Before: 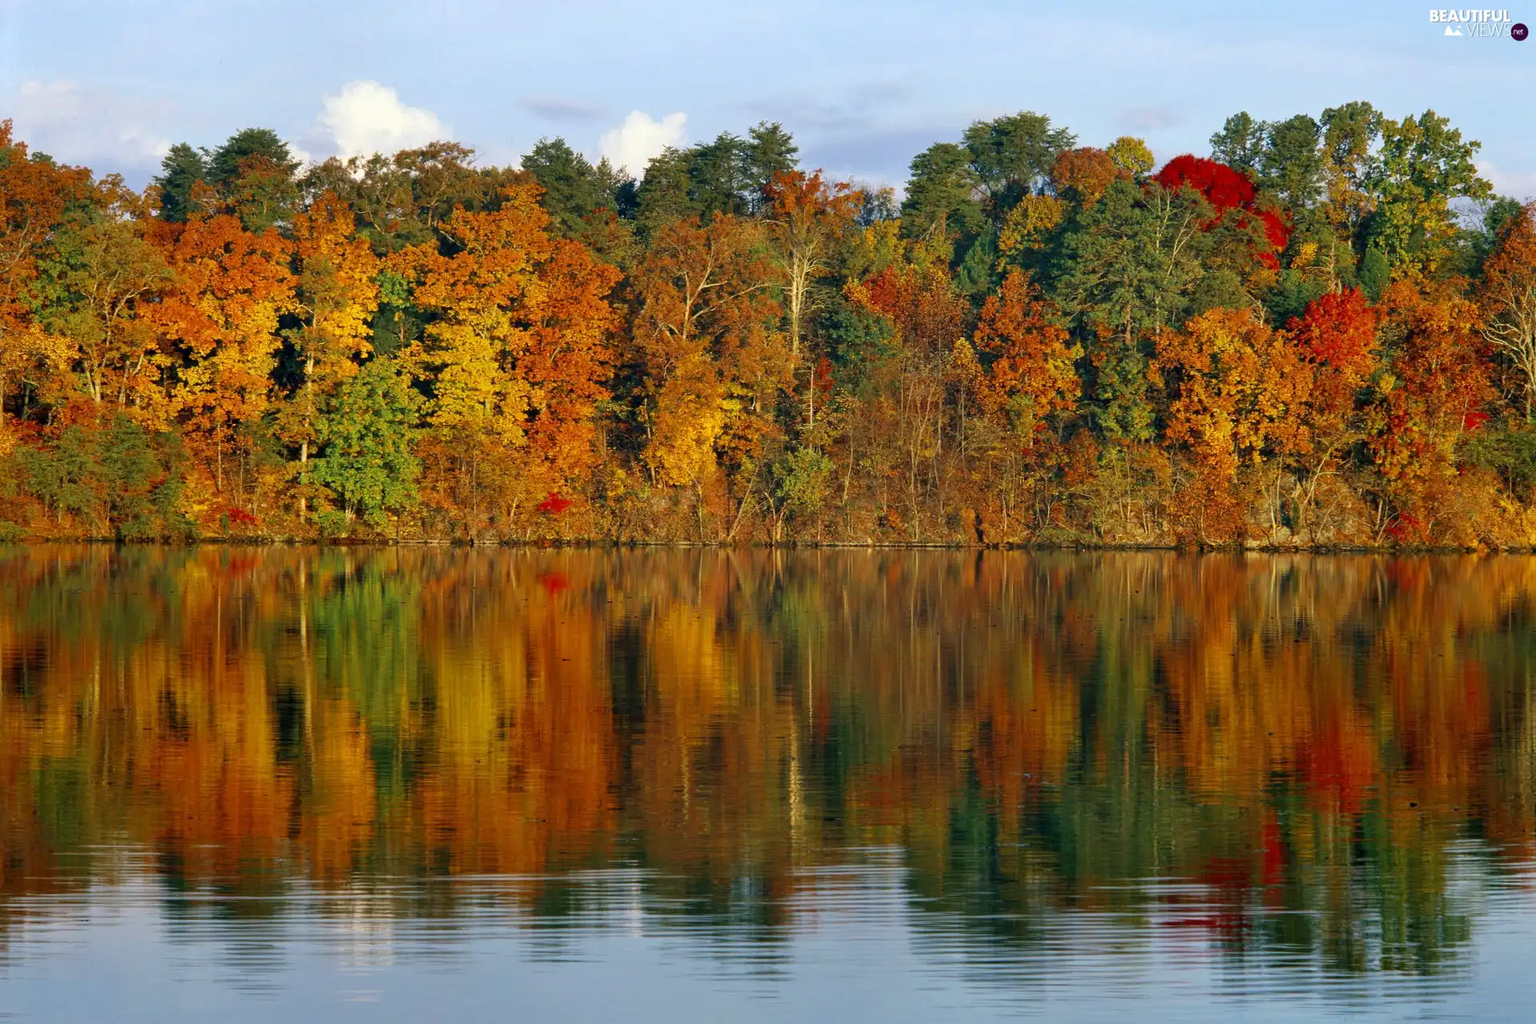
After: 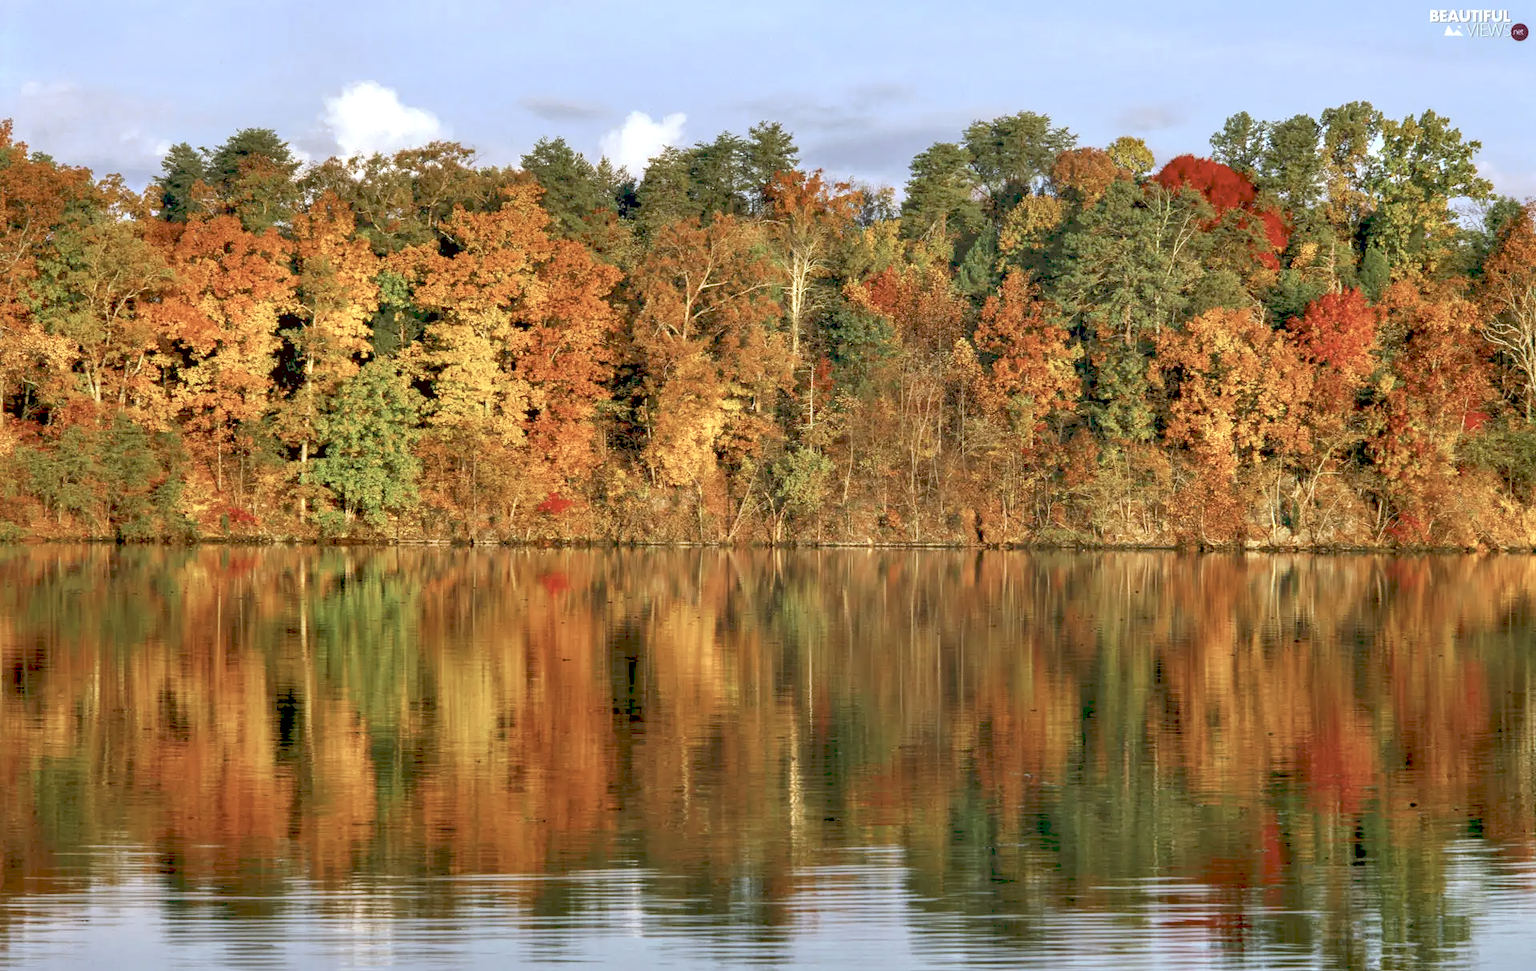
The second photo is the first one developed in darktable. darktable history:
color correction: highlights a* -0.49, highlights b* 0.153, shadows a* 4.99, shadows b* 20.27
local contrast: on, module defaults
crop and rotate: top 0.013%, bottom 5.07%
tone curve: curves: ch0 [(0, 0) (0.003, 0.238) (0.011, 0.238) (0.025, 0.242) (0.044, 0.256) (0.069, 0.277) (0.1, 0.294) (0.136, 0.315) (0.177, 0.345) (0.224, 0.379) (0.277, 0.419) (0.335, 0.463) (0.399, 0.511) (0.468, 0.566) (0.543, 0.627) (0.623, 0.687) (0.709, 0.75) (0.801, 0.824) (0.898, 0.89) (1, 1)], preserve colors none
color calibration: illuminant as shot in camera, x 0.358, y 0.373, temperature 4628.91 K
contrast equalizer: y [[0.586, 0.584, 0.576, 0.565, 0.552, 0.539], [0.5 ×6], [0.97, 0.959, 0.919, 0.859, 0.789, 0.717], [0 ×6], [0 ×6]]
exposure: compensate highlight preservation false
